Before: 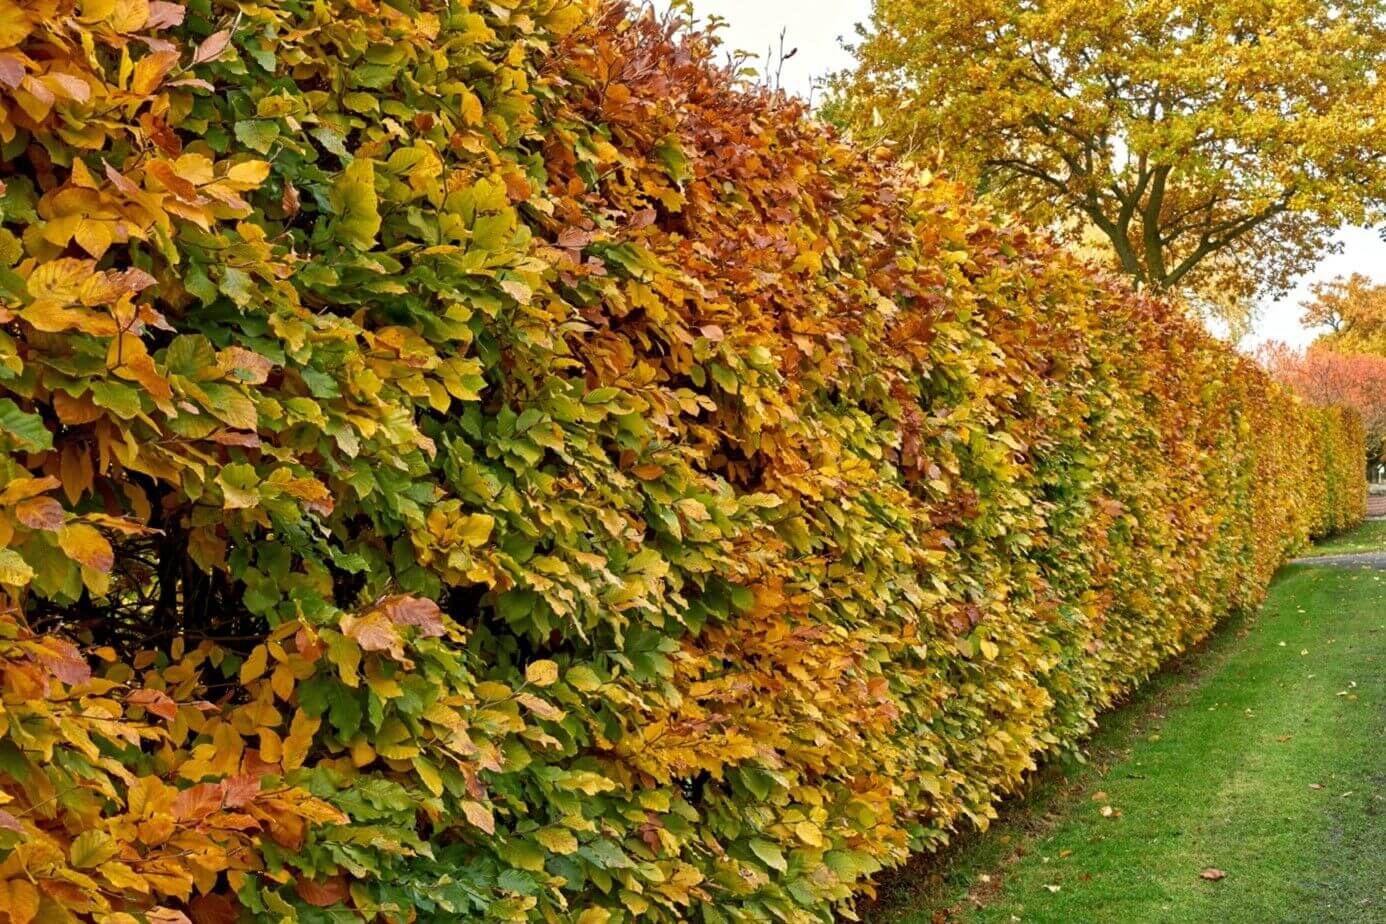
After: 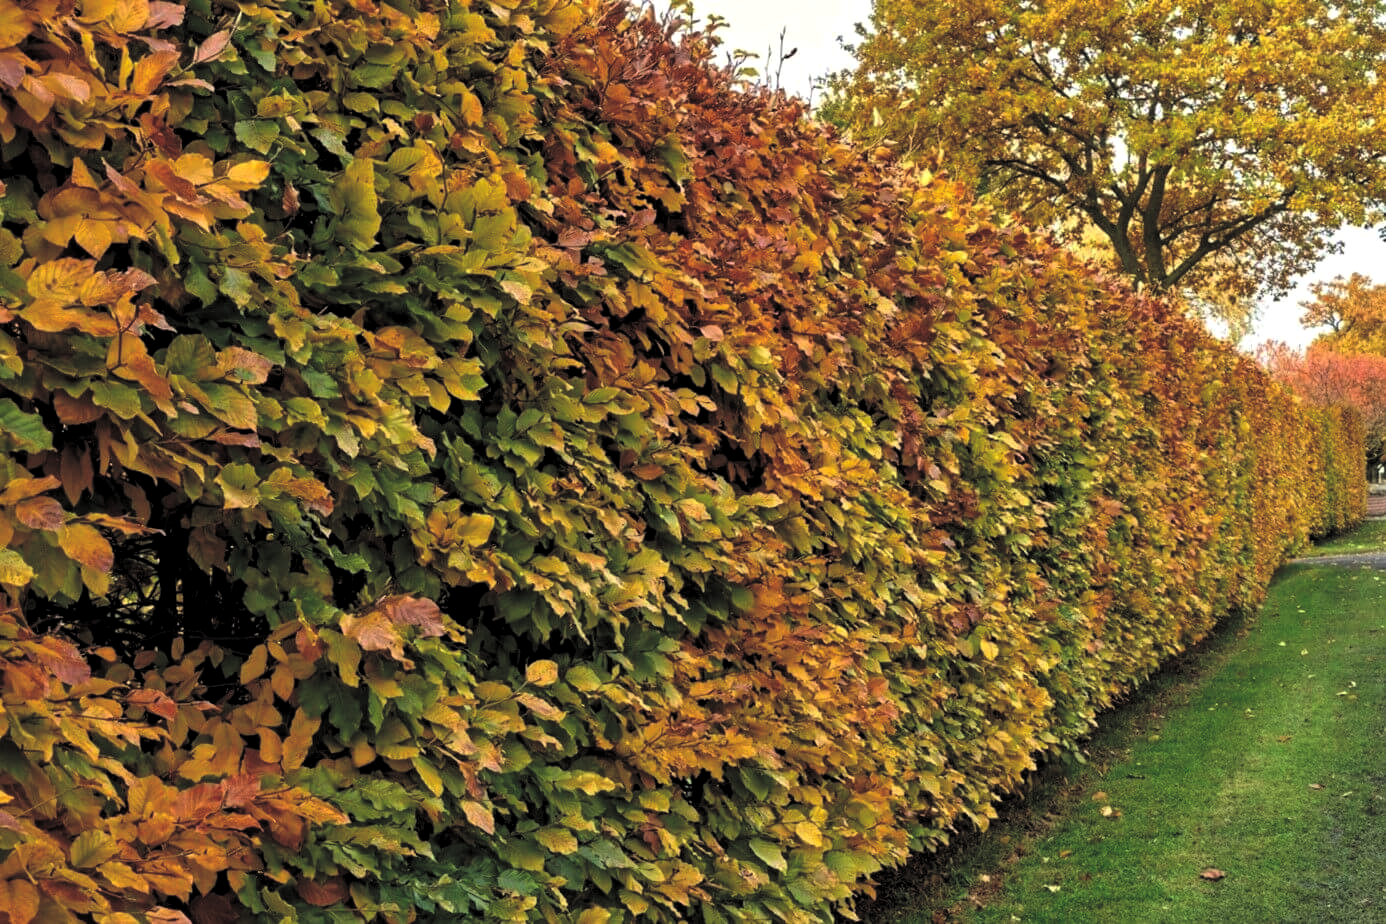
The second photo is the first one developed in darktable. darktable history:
rgb levels: levels [[0.029, 0.461, 0.922], [0, 0.5, 1], [0, 0.5, 1]]
rgb curve: curves: ch0 [(0, 0.186) (0.314, 0.284) (0.775, 0.708) (1, 1)], compensate middle gray true, preserve colors none
